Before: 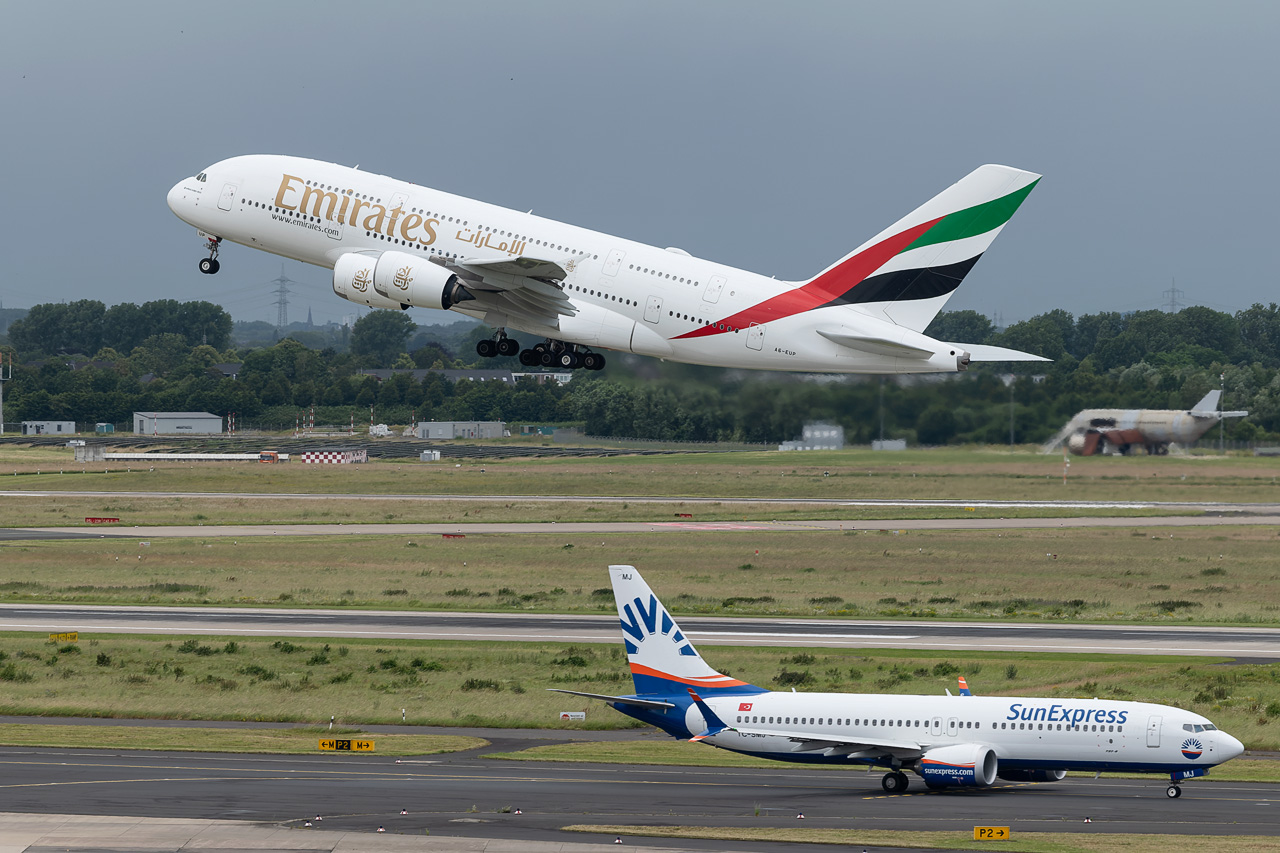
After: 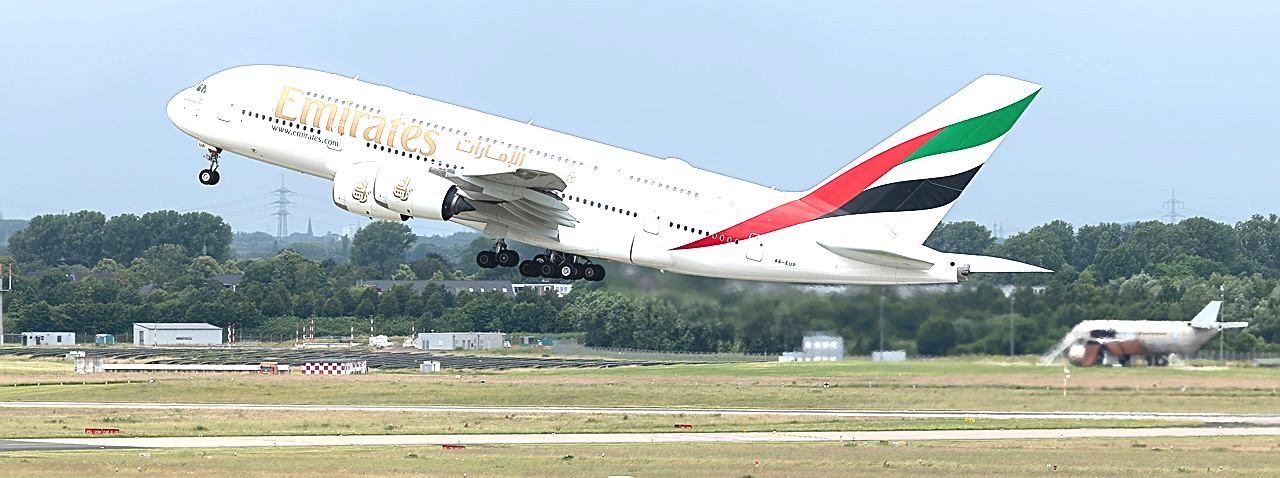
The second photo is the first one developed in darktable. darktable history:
exposure: black level correction -0.002, exposure 1.35 EV, compensate highlight preservation false
crop and rotate: top 10.605%, bottom 33.274%
sharpen: on, module defaults
